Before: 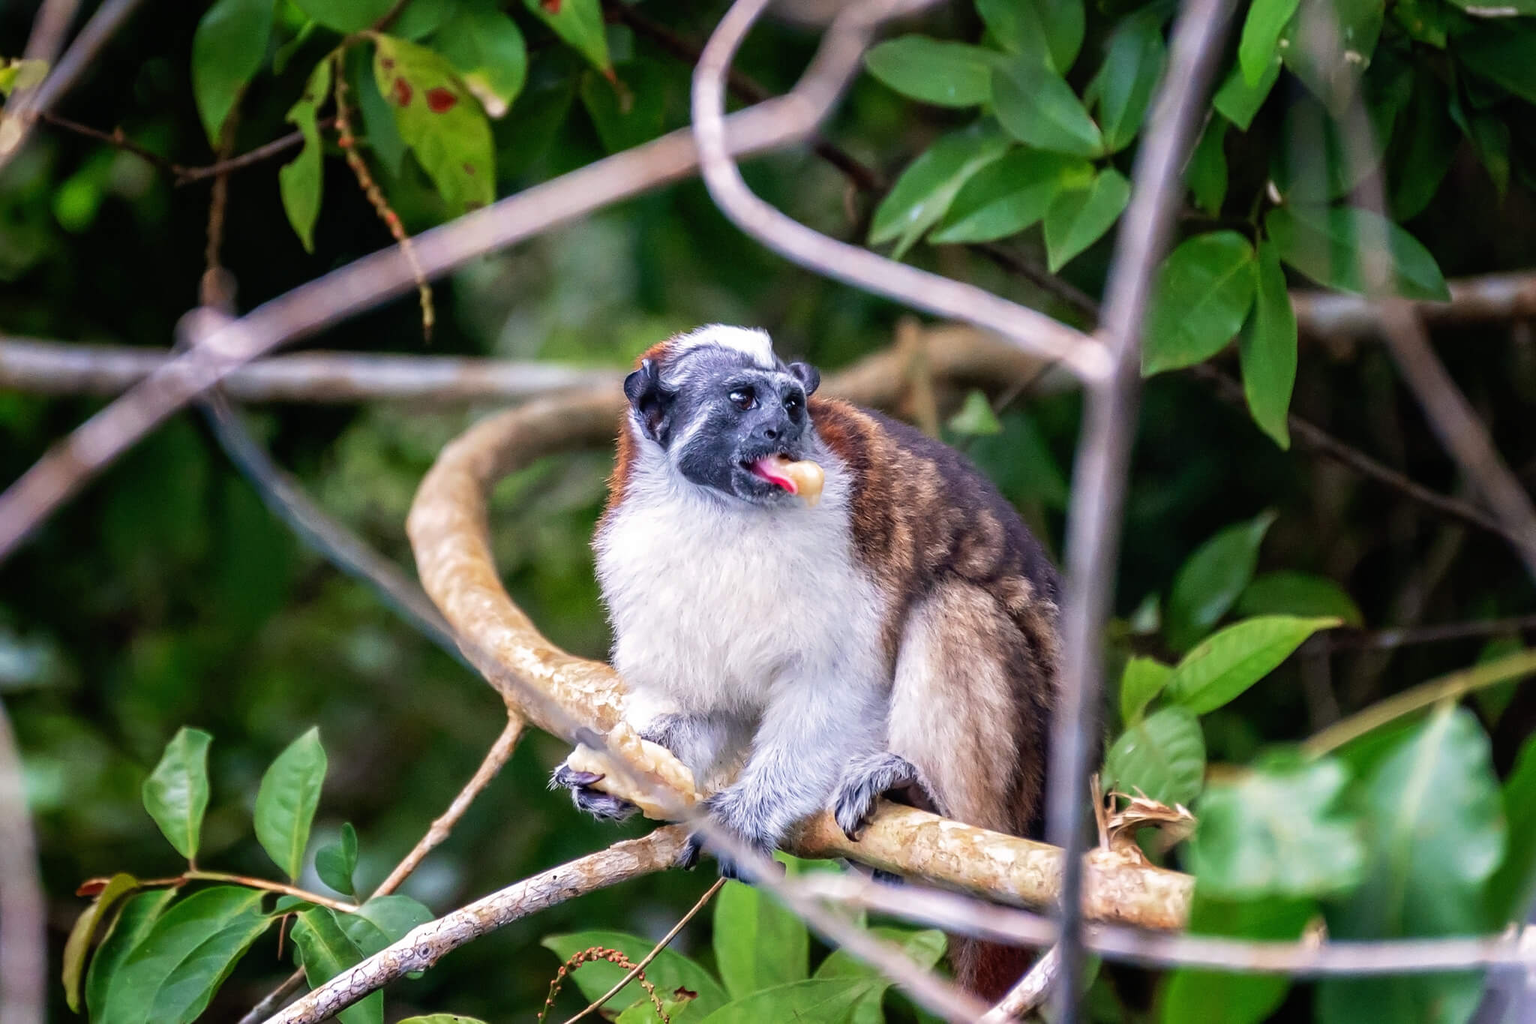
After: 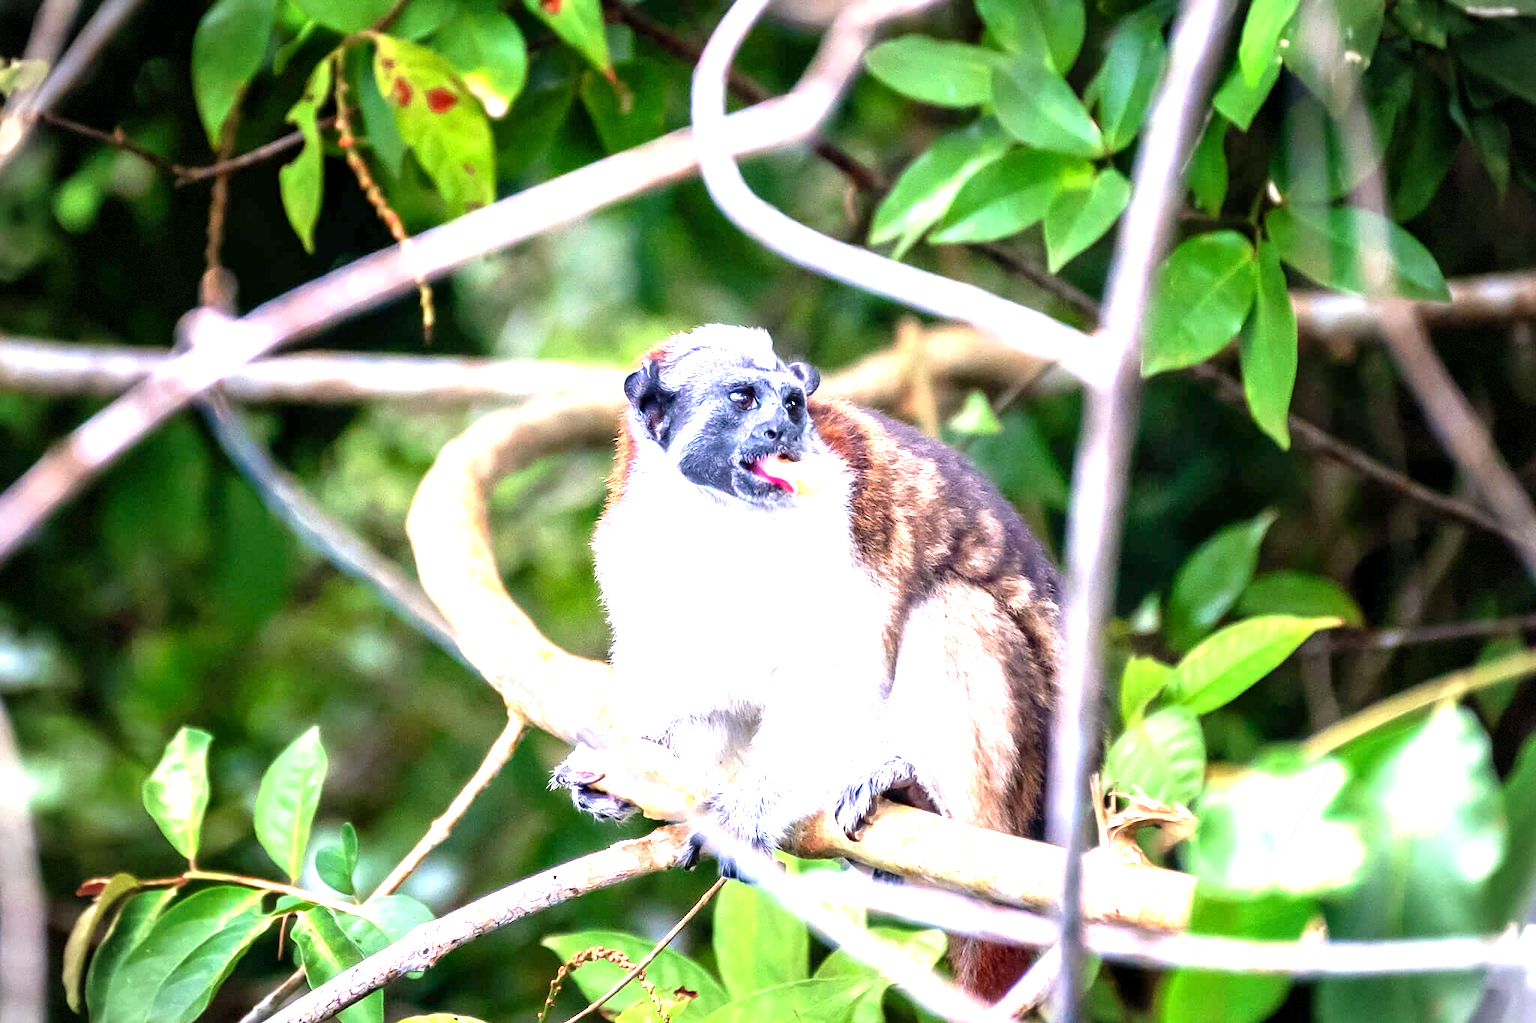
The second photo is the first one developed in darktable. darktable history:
exposure: black level correction 0.001, exposure 1.84 EV, compensate highlight preservation false
vignetting: dithering 8-bit output, unbound false
